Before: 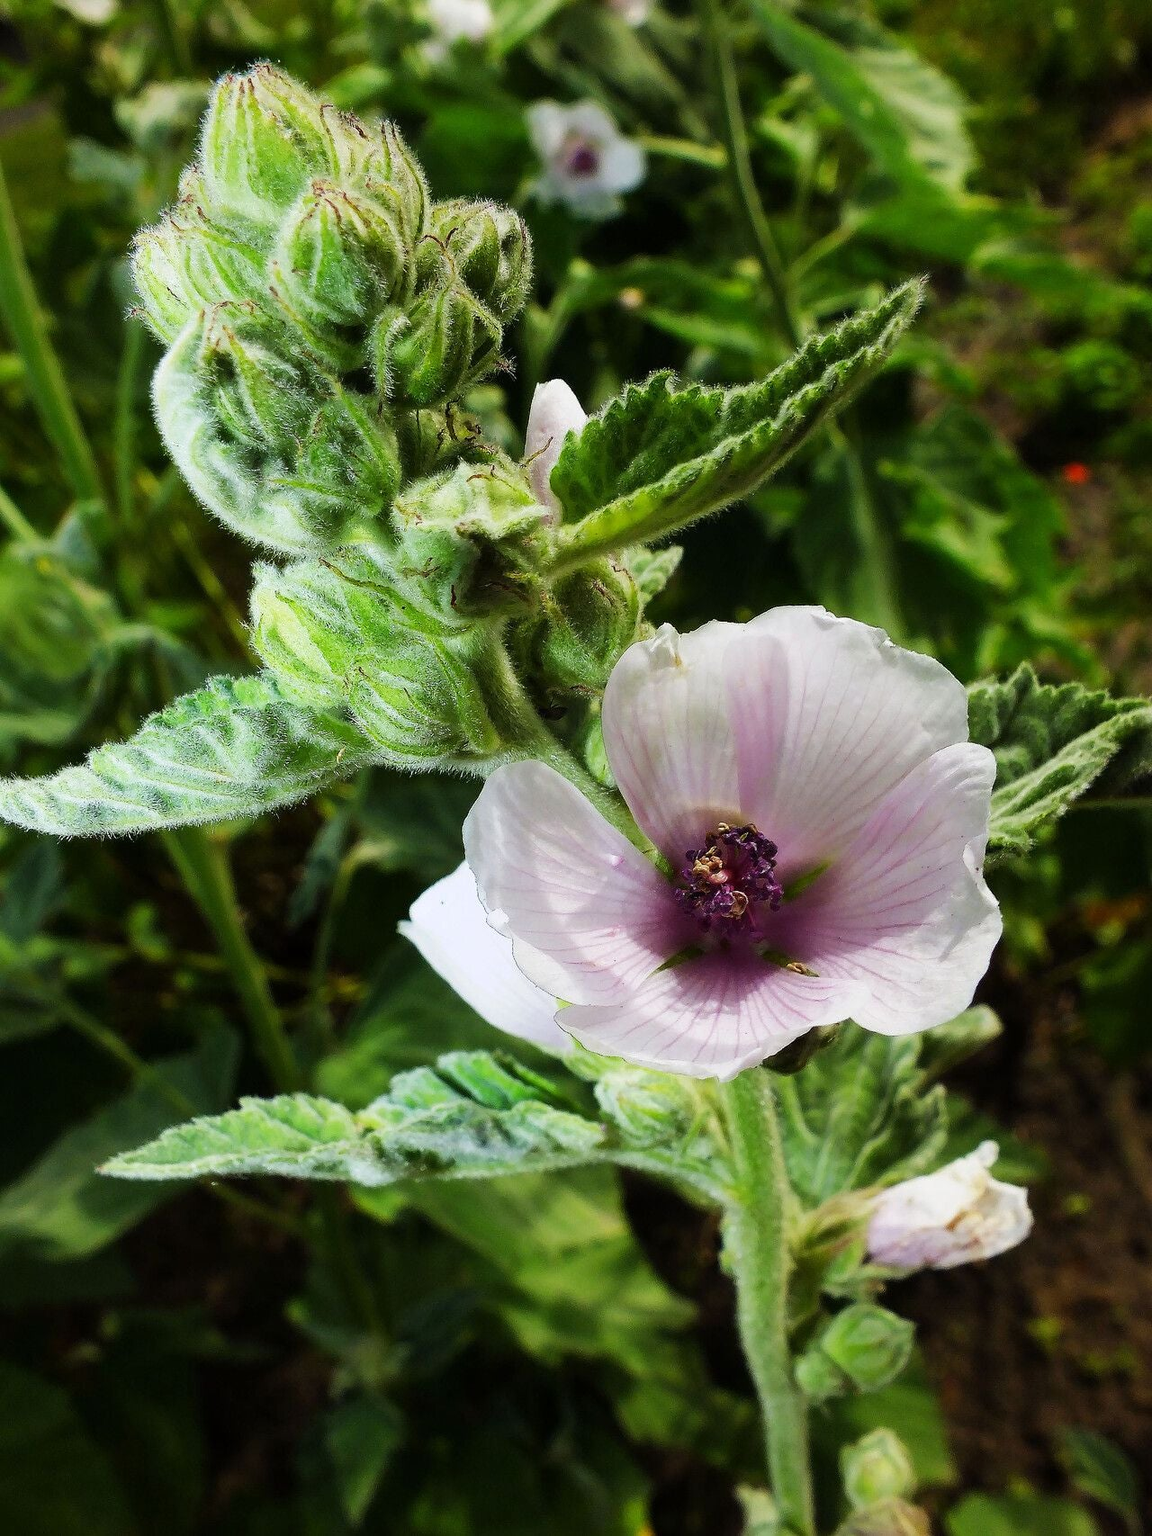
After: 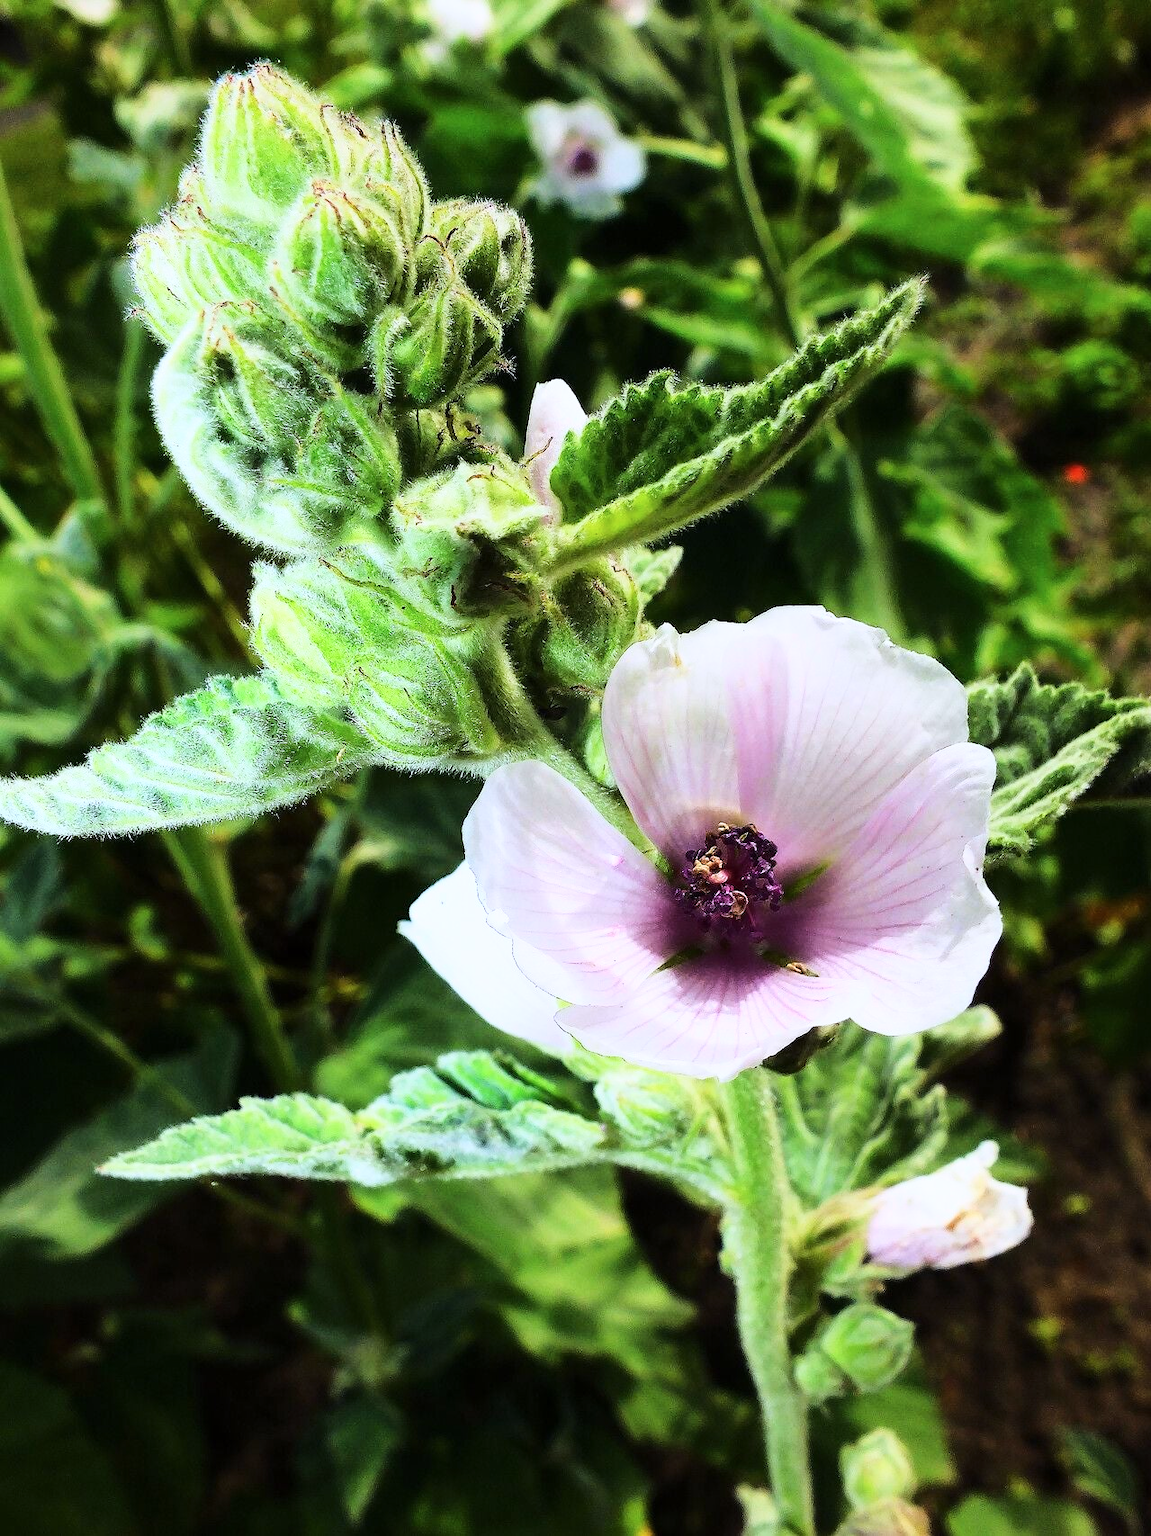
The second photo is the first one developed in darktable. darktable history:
base curve: curves: ch0 [(0, 0) (0.028, 0.03) (0.121, 0.232) (0.46, 0.748) (0.859, 0.968) (1, 1)]
color calibration: illuminant as shot in camera, x 0.358, y 0.373, temperature 4628.91 K
